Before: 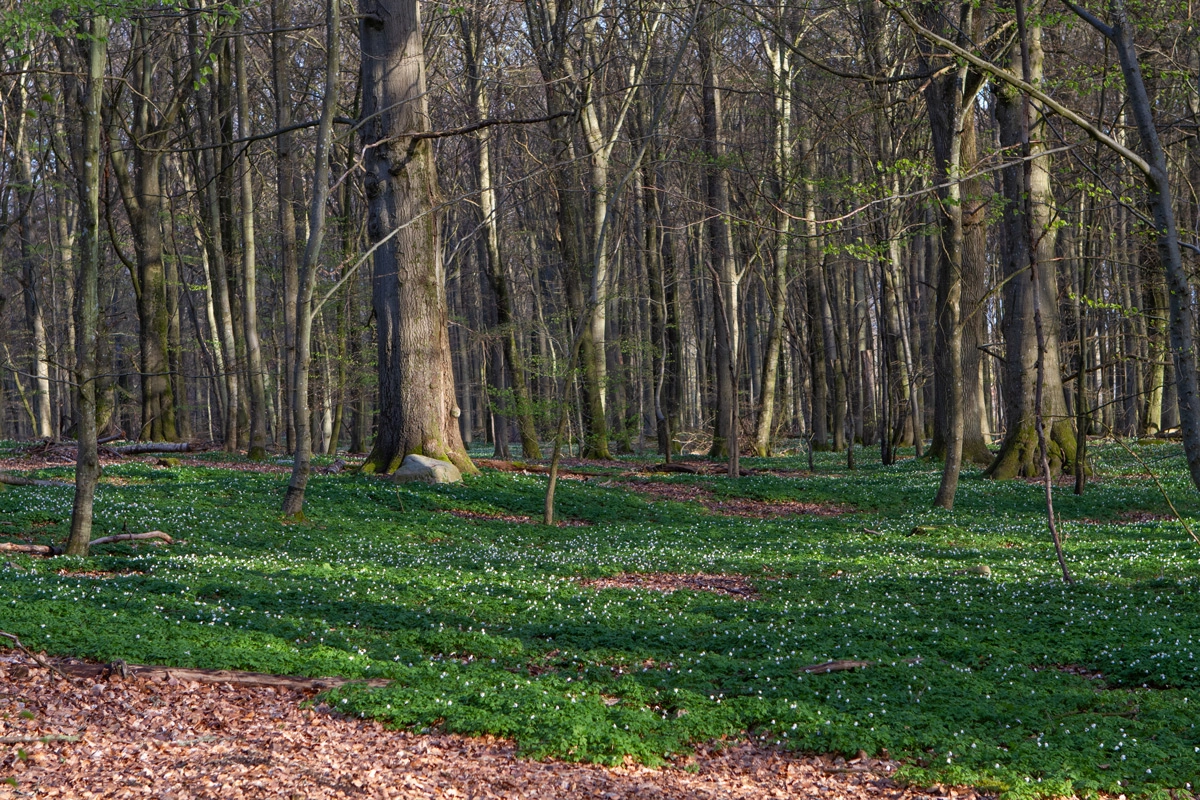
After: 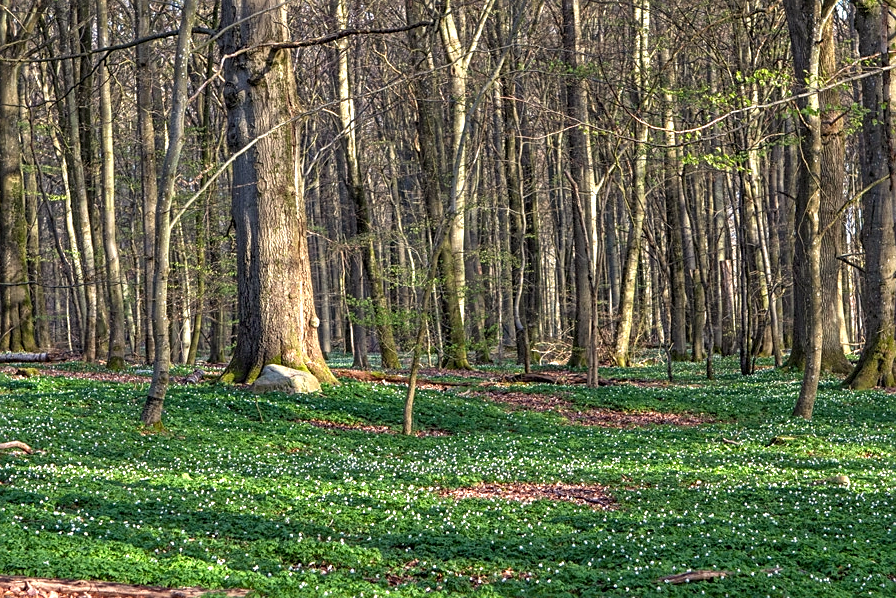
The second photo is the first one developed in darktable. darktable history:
crop and rotate: left 11.831%, top 11.346%, right 13.429%, bottom 13.899%
exposure: black level correction 0, exposure 0.9 EV, compensate highlight preservation false
white balance: red 1.029, blue 0.92
sharpen: on, module defaults
local contrast: on, module defaults
